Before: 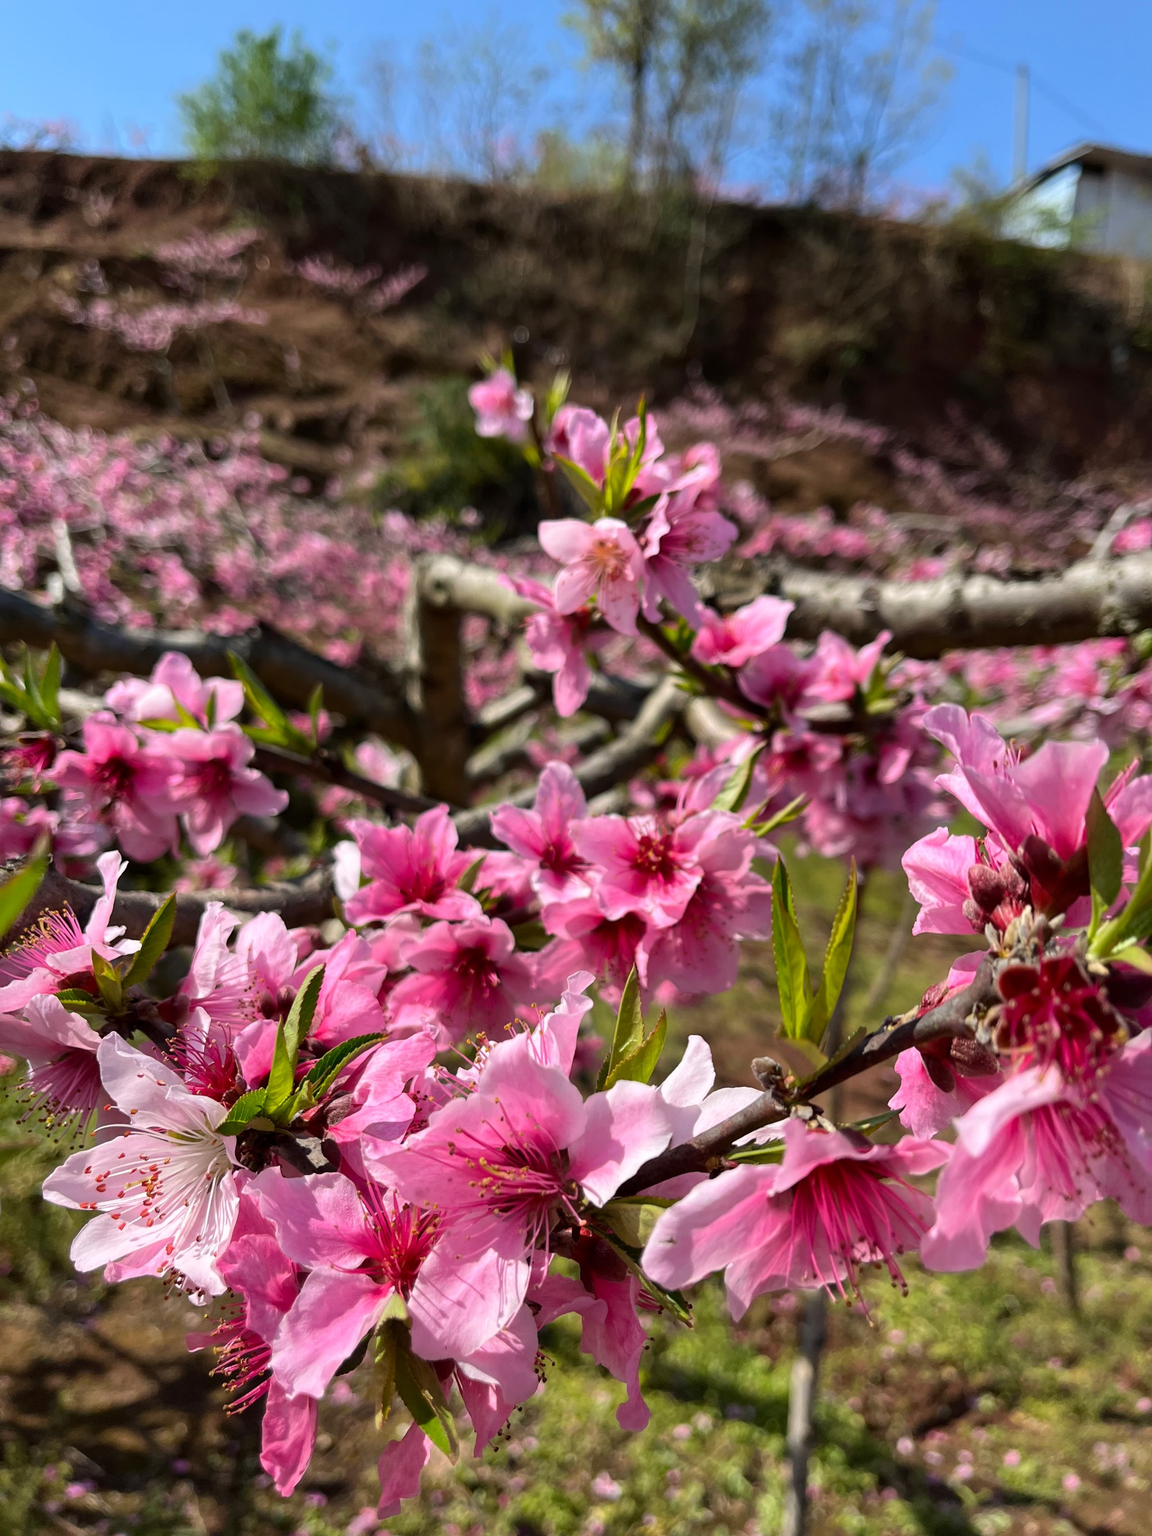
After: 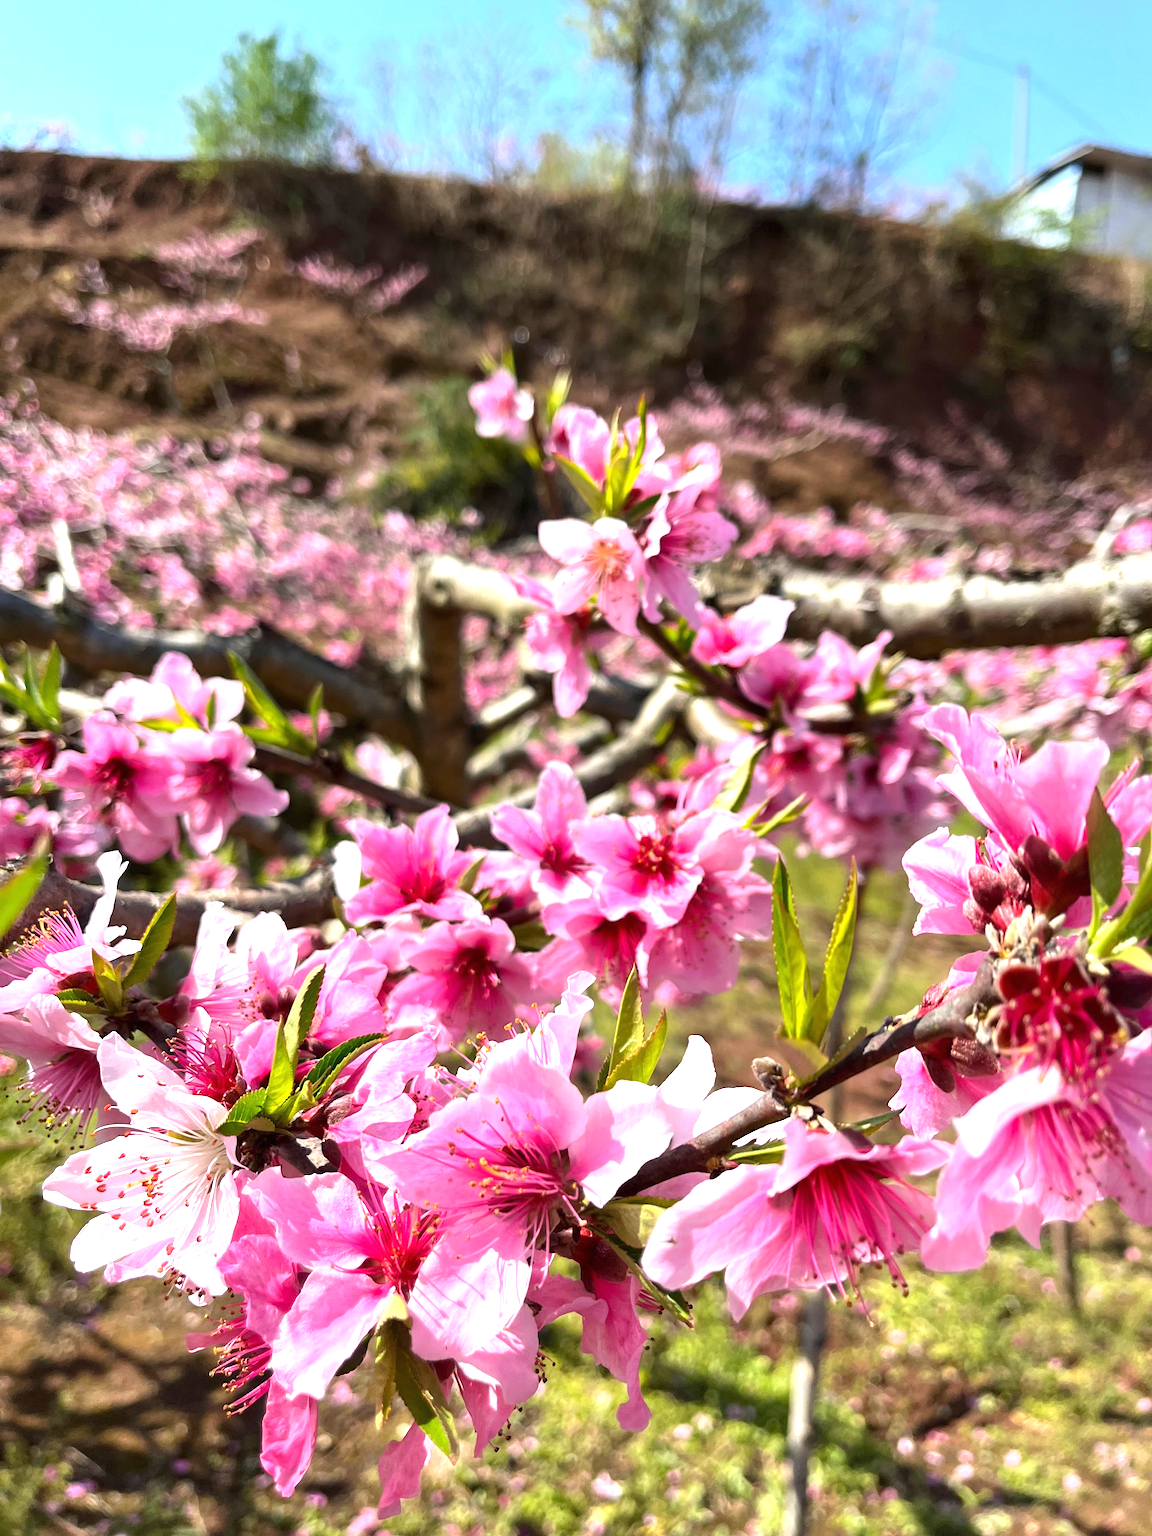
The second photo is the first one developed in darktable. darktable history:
exposure: black level correction 0, exposure 1.188 EV, compensate highlight preservation false
